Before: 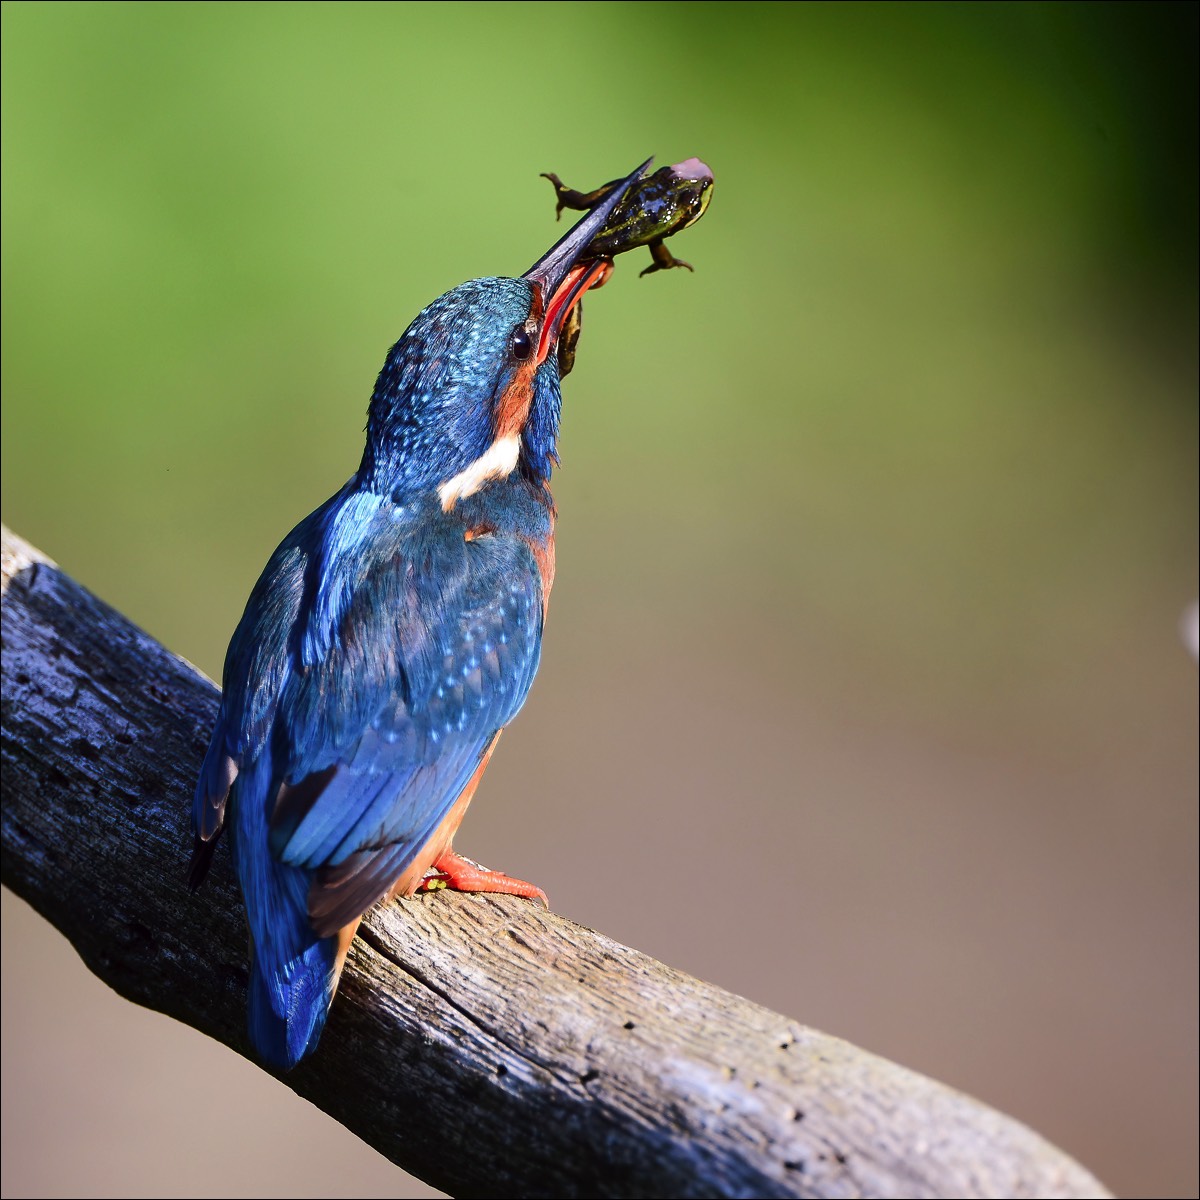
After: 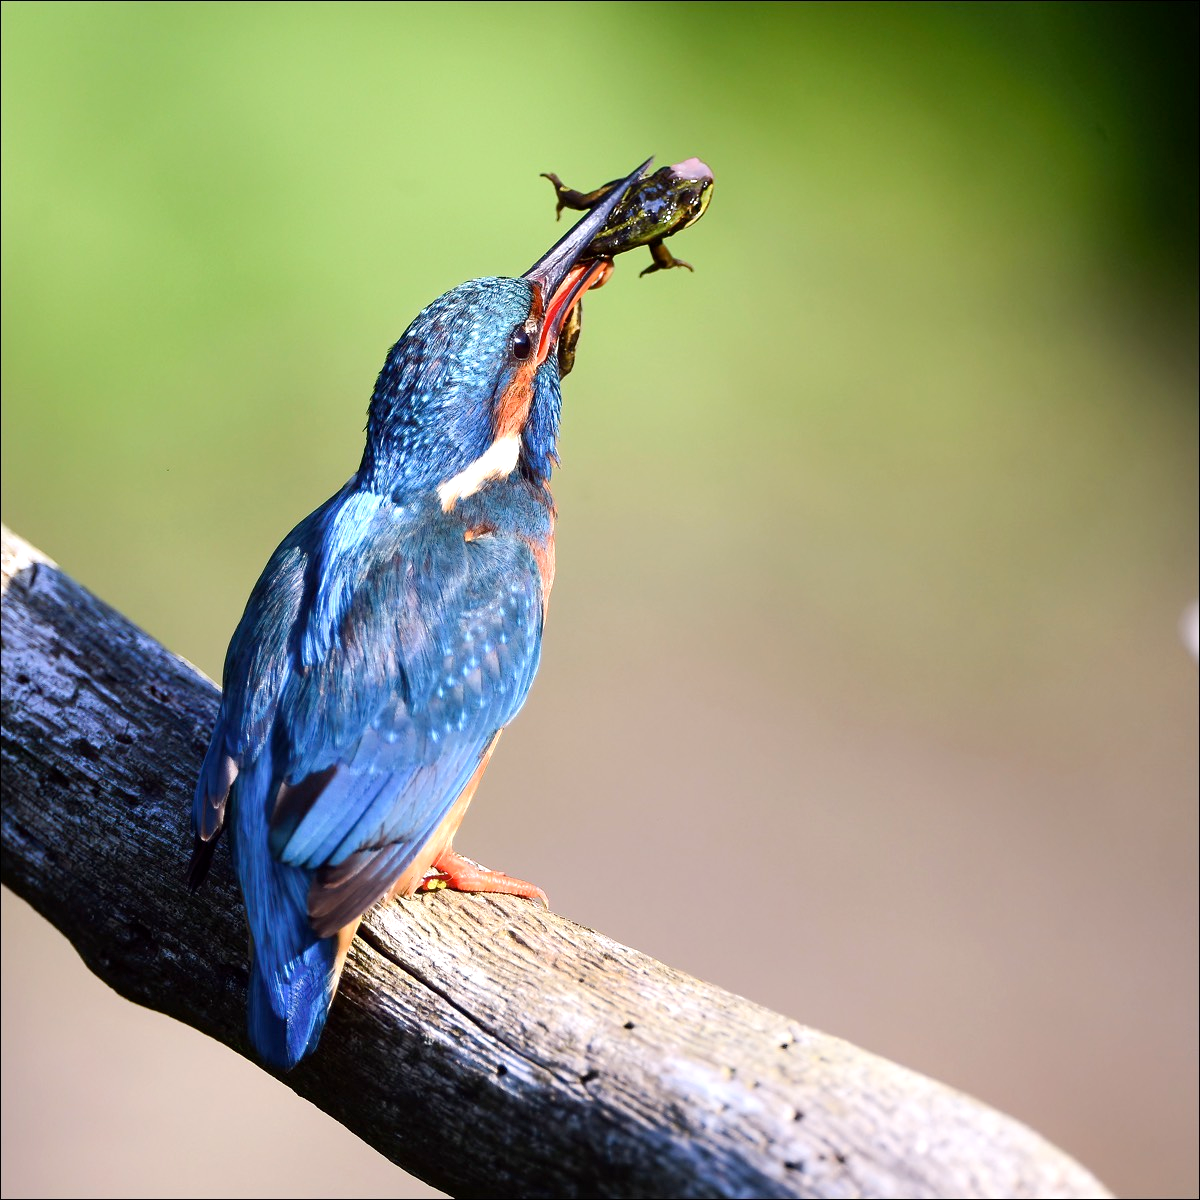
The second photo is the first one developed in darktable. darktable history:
tone equalizer: -8 EV -0.401 EV, -7 EV -0.361 EV, -6 EV -0.326 EV, -5 EV -0.215 EV, -3 EV 0.229 EV, -2 EV 0.356 EV, -1 EV 0.395 EV, +0 EV 0.397 EV
